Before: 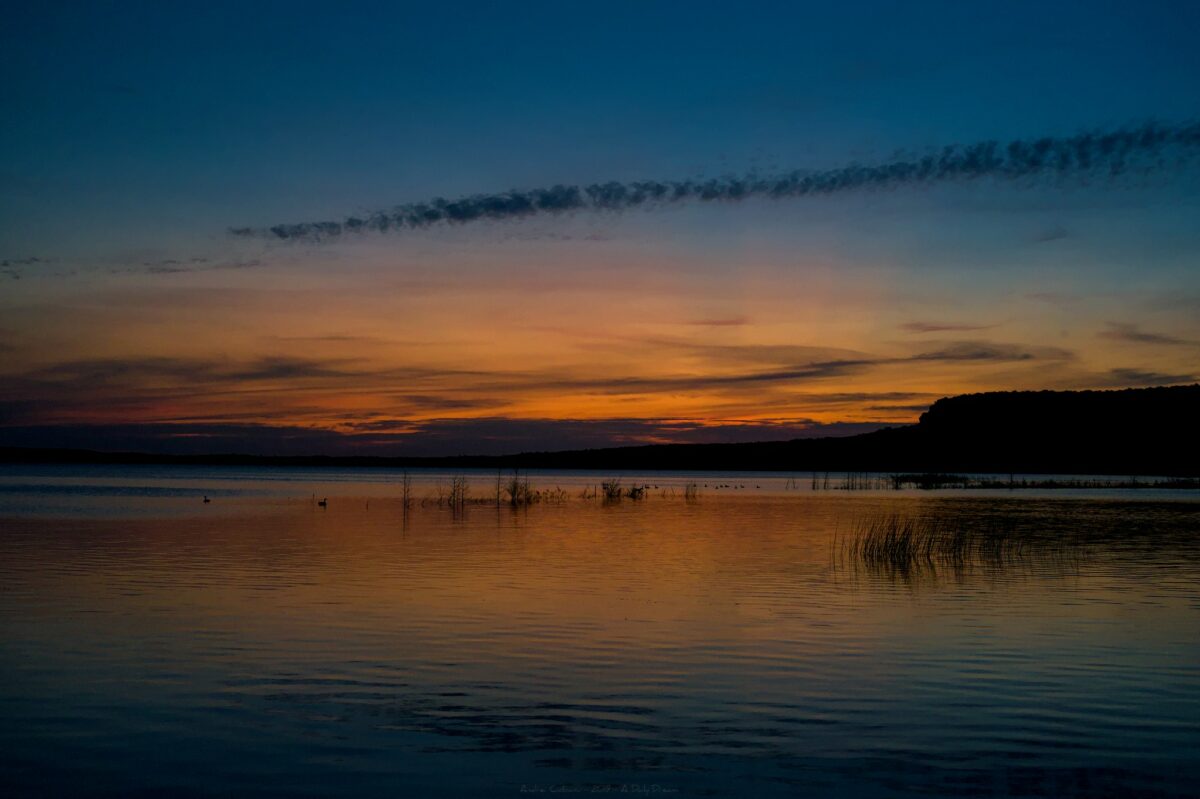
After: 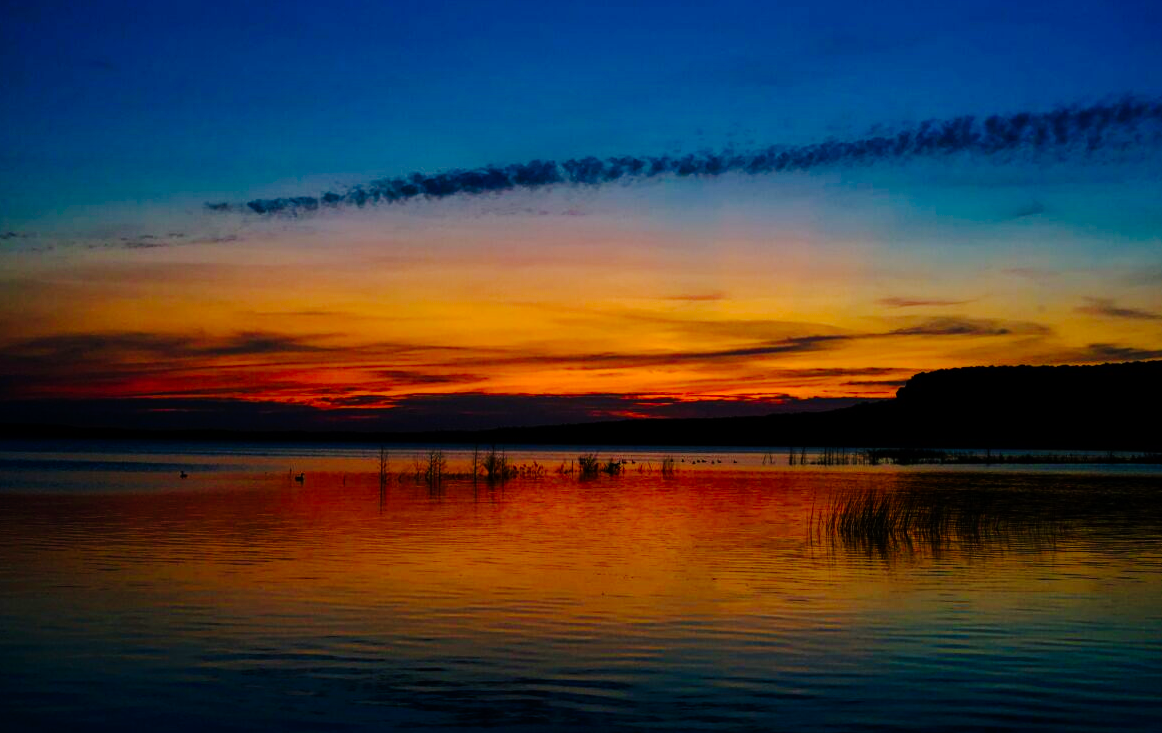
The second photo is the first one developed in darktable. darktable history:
tone curve: curves: ch0 [(0, 0) (0.003, 0.001) (0.011, 0.006) (0.025, 0.012) (0.044, 0.018) (0.069, 0.025) (0.1, 0.045) (0.136, 0.074) (0.177, 0.124) (0.224, 0.196) (0.277, 0.289) (0.335, 0.396) (0.399, 0.495) (0.468, 0.585) (0.543, 0.663) (0.623, 0.728) (0.709, 0.808) (0.801, 0.87) (0.898, 0.932) (1, 1)], preserve colors none
contrast brightness saturation: brightness -0.02, saturation 0.35
crop: left 1.964%, top 3.251%, right 1.122%, bottom 4.933%
